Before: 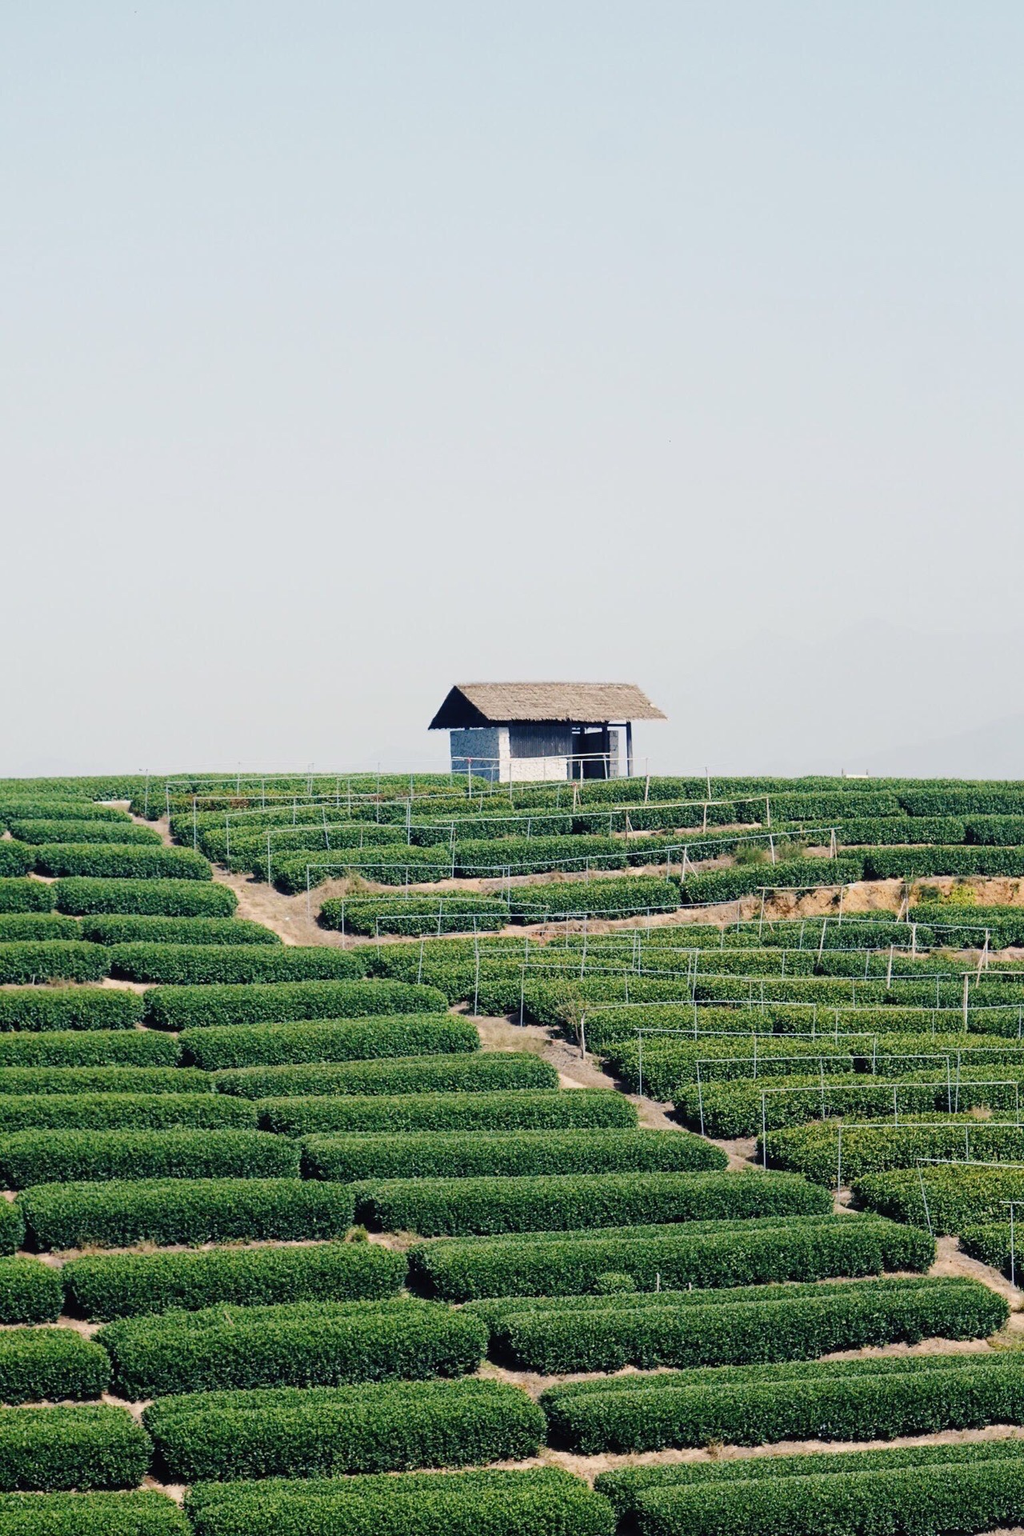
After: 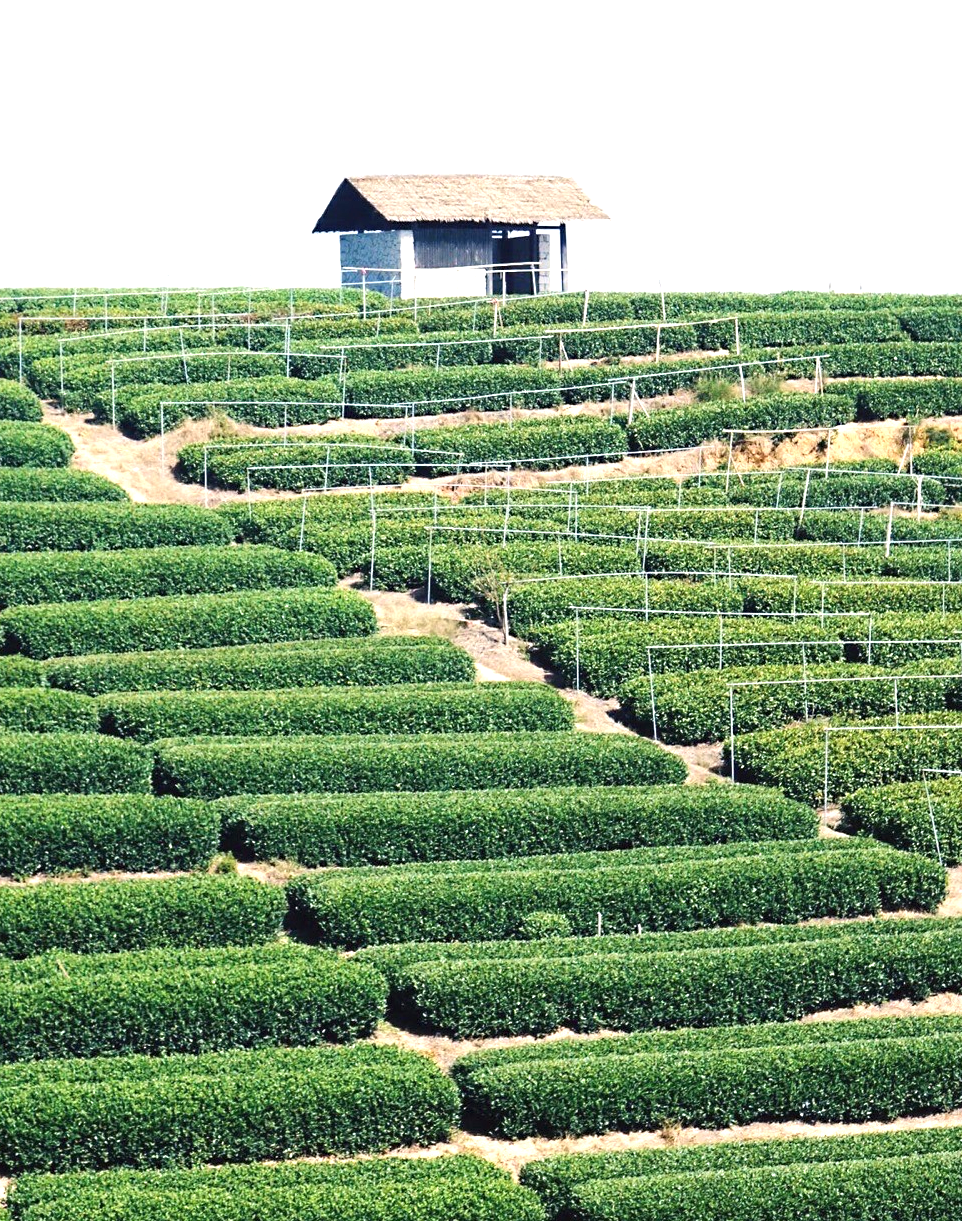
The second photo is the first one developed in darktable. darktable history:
crop and rotate: left 17.463%, top 35.391%, right 7.32%, bottom 0.992%
sharpen: radius 5.357, amount 0.315, threshold 26.427
exposure: black level correction 0, exposure 1.001 EV, compensate exposure bias true, compensate highlight preservation false
color zones: curves: ch0 [(0, 0.5) (0.143, 0.5) (0.286, 0.5) (0.429, 0.5) (0.571, 0.5) (0.714, 0.476) (0.857, 0.5) (1, 0.5)]; ch2 [(0, 0.5) (0.143, 0.5) (0.286, 0.5) (0.429, 0.5) (0.571, 0.5) (0.714, 0.487) (0.857, 0.5) (1, 0.5)]
